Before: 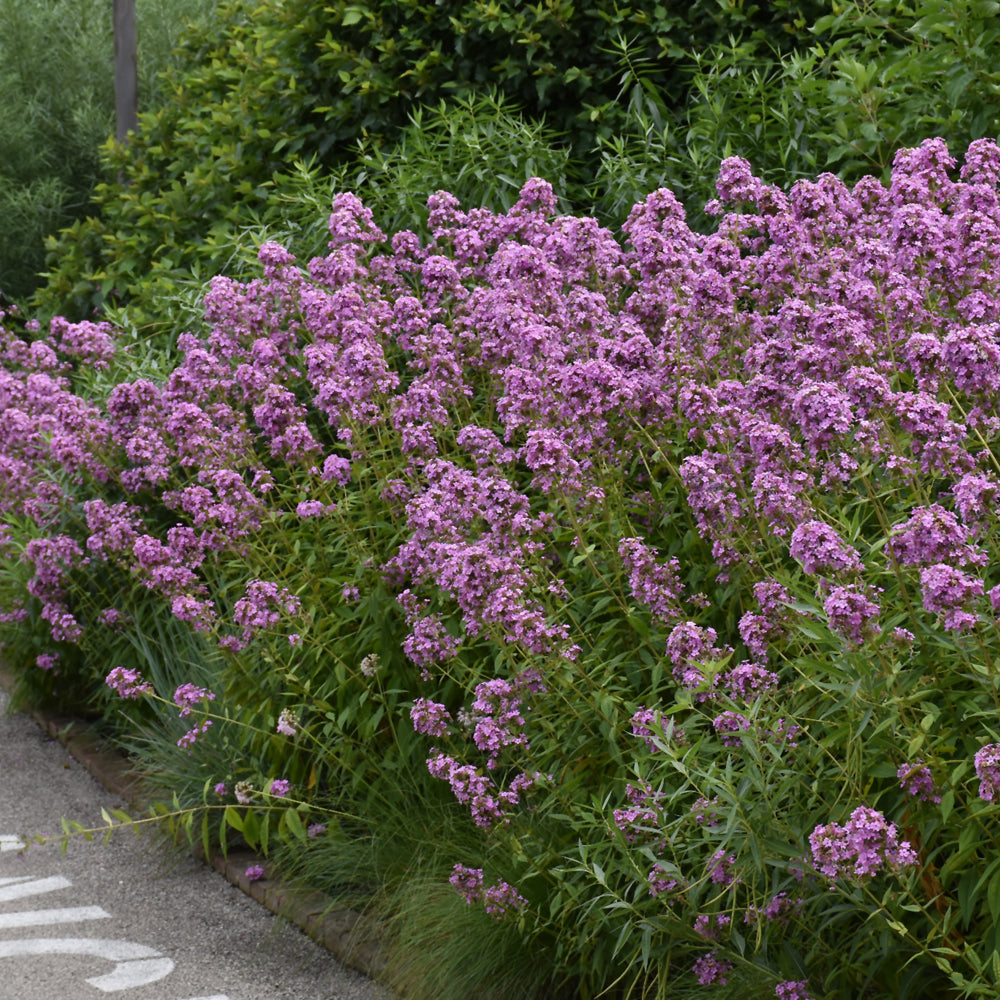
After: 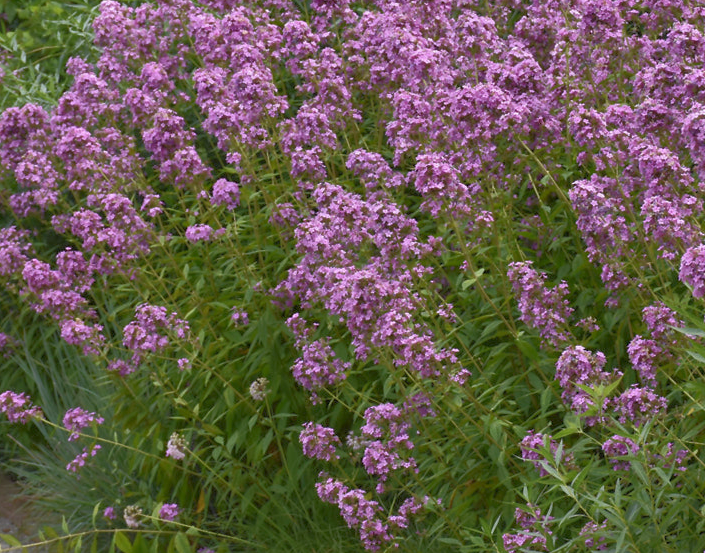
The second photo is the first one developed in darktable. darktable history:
crop: left 11.123%, top 27.61%, right 18.3%, bottom 17.034%
rgb curve: curves: ch0 [(0, 0) (0.072, 0.166) (0.217, 0.293) (0.414, 0.42) (1, 1)], compensate middle gray true, preserve colors basic power
